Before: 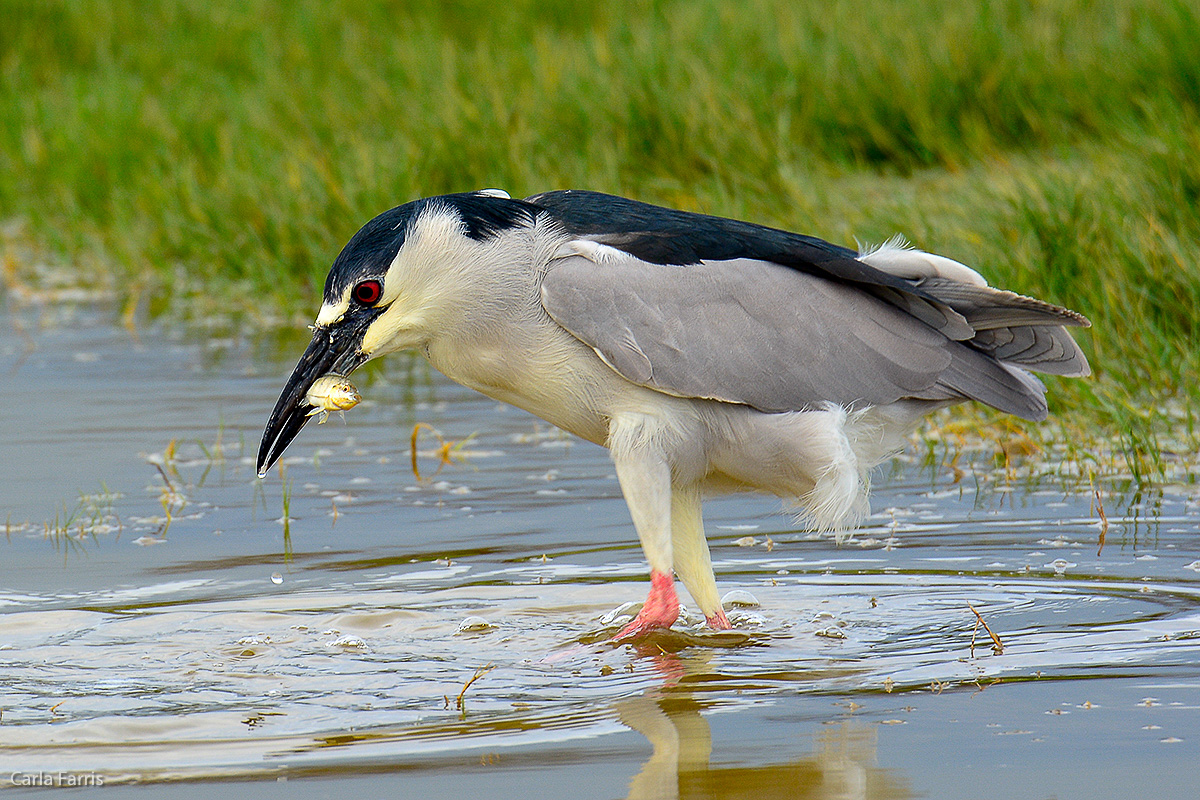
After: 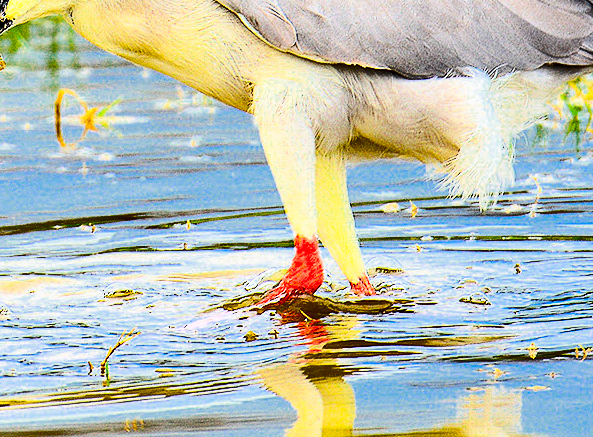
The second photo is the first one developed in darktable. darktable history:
shadows and highlights: low approximation 0.01, soften with gaussian
rgb curve: curves: ch0 [(0, 0) (0.21, 0.15) (0.24, 0.21) (0.5, 0.75) (0.75, 0.96) (0.89, 0.99) (1, 1)]; ch1 [(0, 0.02) (0.21, 0.13) (0.25, 0.2) (0.5, 0.67) (0.75, 0.9) (0.89, 0.97) (1, 1)]; ch2 [(0, 0.02) (0.21, 0.13) (0.25, 0.2) (0.5, 0.67) (0.75, 0.9) (0.89, 0.97) (1, 1)], compensate middle gray true
contrast brightness saturation: contrast 0.18, saturation 0.3
color balance rgb: linear chroma grading › global chroma 15%, perceptual saturation grading › global saturation 30%
crop: left 29.672%, top 41.786%, right 20.851%, bottom 3.487%
color zones: curves: ch0 [(0, 0.5) (0.125, 0.4) (0.25, 0.5) (0.375, 0.4) (0.5, 0.4) (0.625, 0.35) (0.75, 0.35) (0.875, 0.5)]; ch1 [(0, 0.35) (0.125, 0.45) (0.25, 0.35) (0.375, 0.35) (0.5, 0.35) (0.625, 0.35) (0.75, 0.45) (0.875, 0.35)]; ch2 [(0, 0.6) (0.125, 0.5) (0.25, 0.5) (0.375, 0.6) (0.5, 0.6) (0.625, 0.5) (0.75, 0.5) (0.875, 0.5)]
